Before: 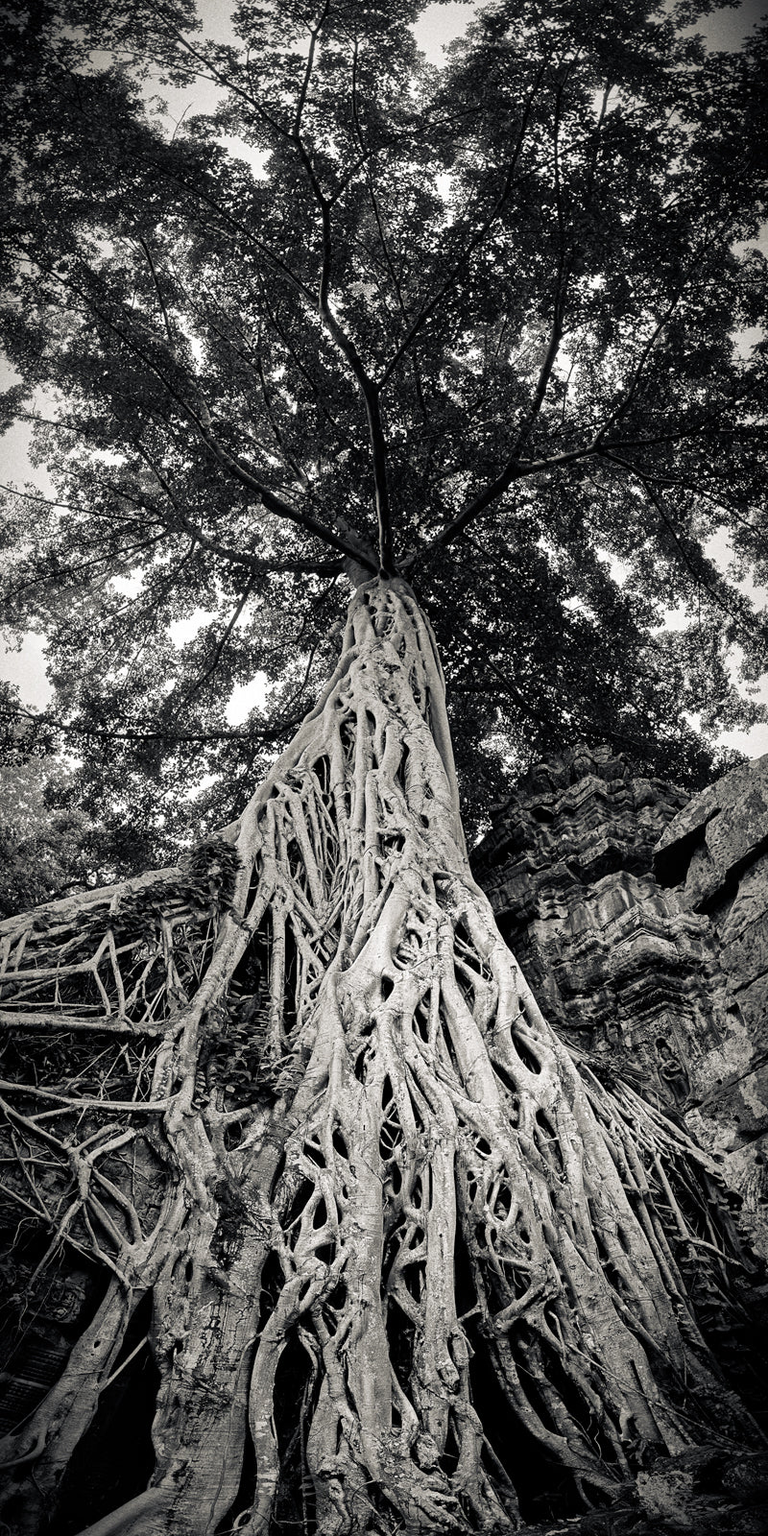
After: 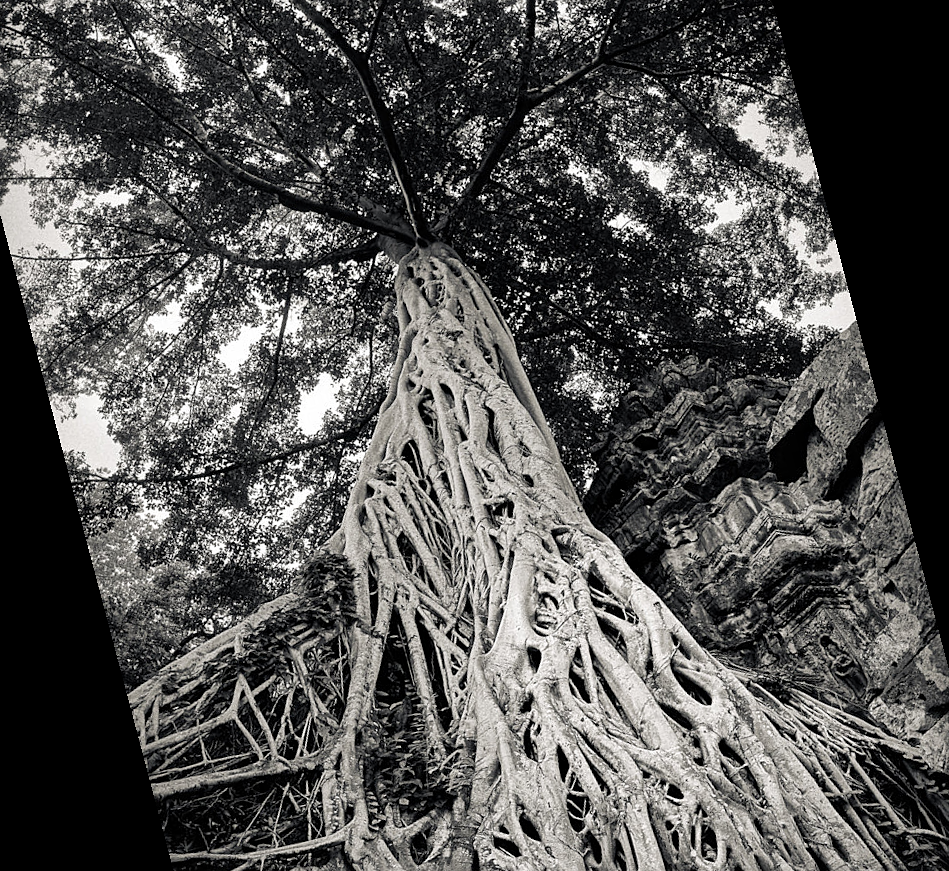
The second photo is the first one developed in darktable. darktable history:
sharpen: radius 1.272, amount 0.305, threshold 0
rotate and perspective: rotation -14.8°, crop left 0.1, crop right 0.903, crop top 0.25, crop bottom 0.748
